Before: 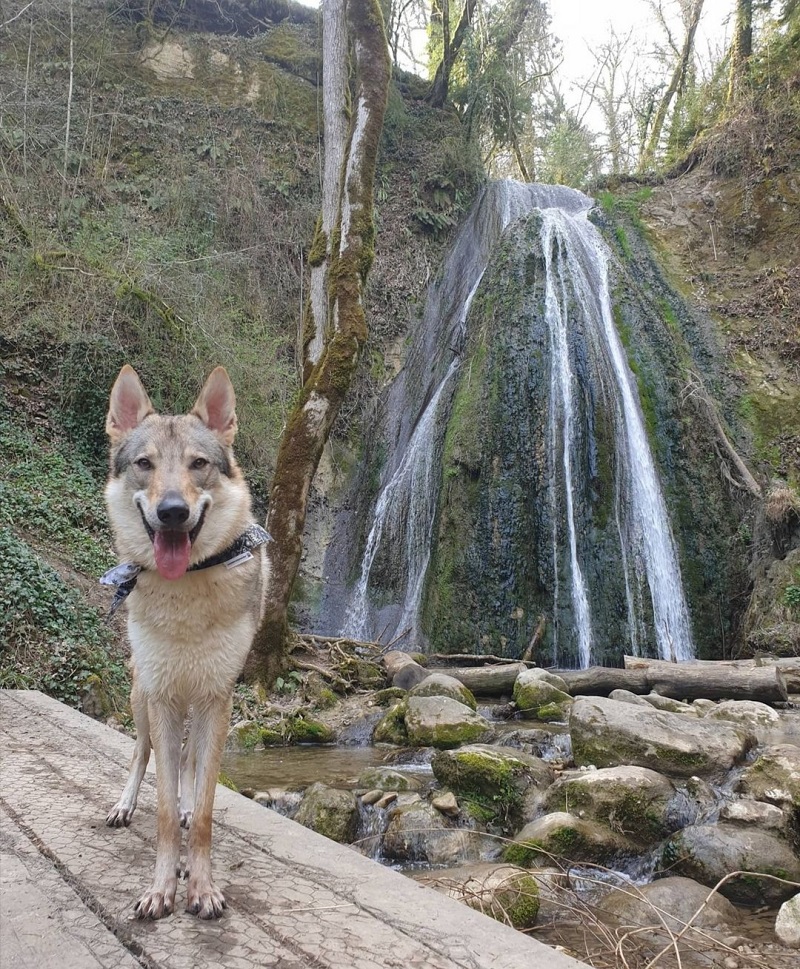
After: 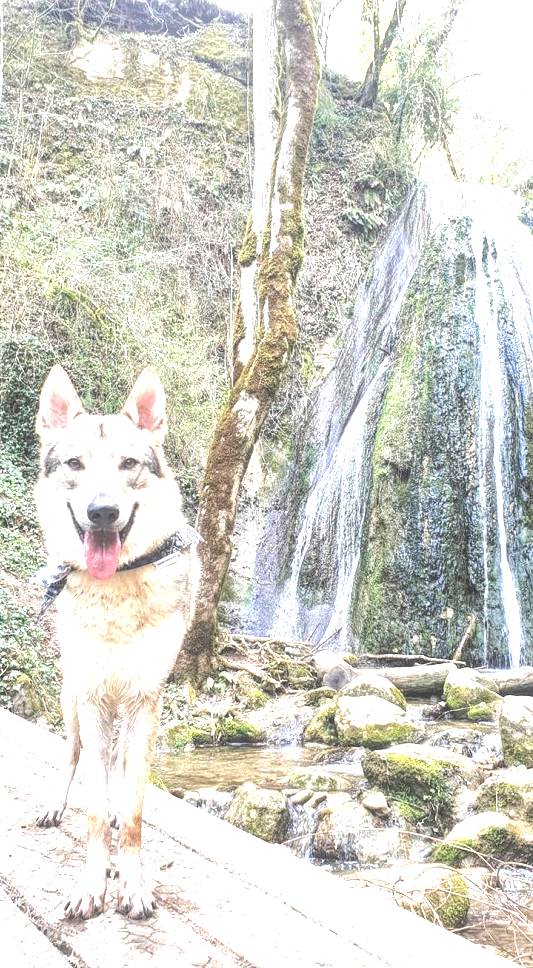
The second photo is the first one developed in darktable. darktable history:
exposure: black level correction -0.023, exposure 1.397 EV, compensate highlight preservation false
crop and rotate: left 8.786%, right 24.548%
local contrast: highlights 100%, shadows 100%, detail 200%, midtone range 0.2
tone equalizer: -8 EV 0.001 EV, -7 EV -0.002 EV, -6 EV 0.002 EV, -5 EV -0.03 EV, -4 EV -0.116 EV, -3 EV -0.169 EV, -2 EV 0.24 EV, -1 EV 0.702 EV, +0 EV 0.493 EV
